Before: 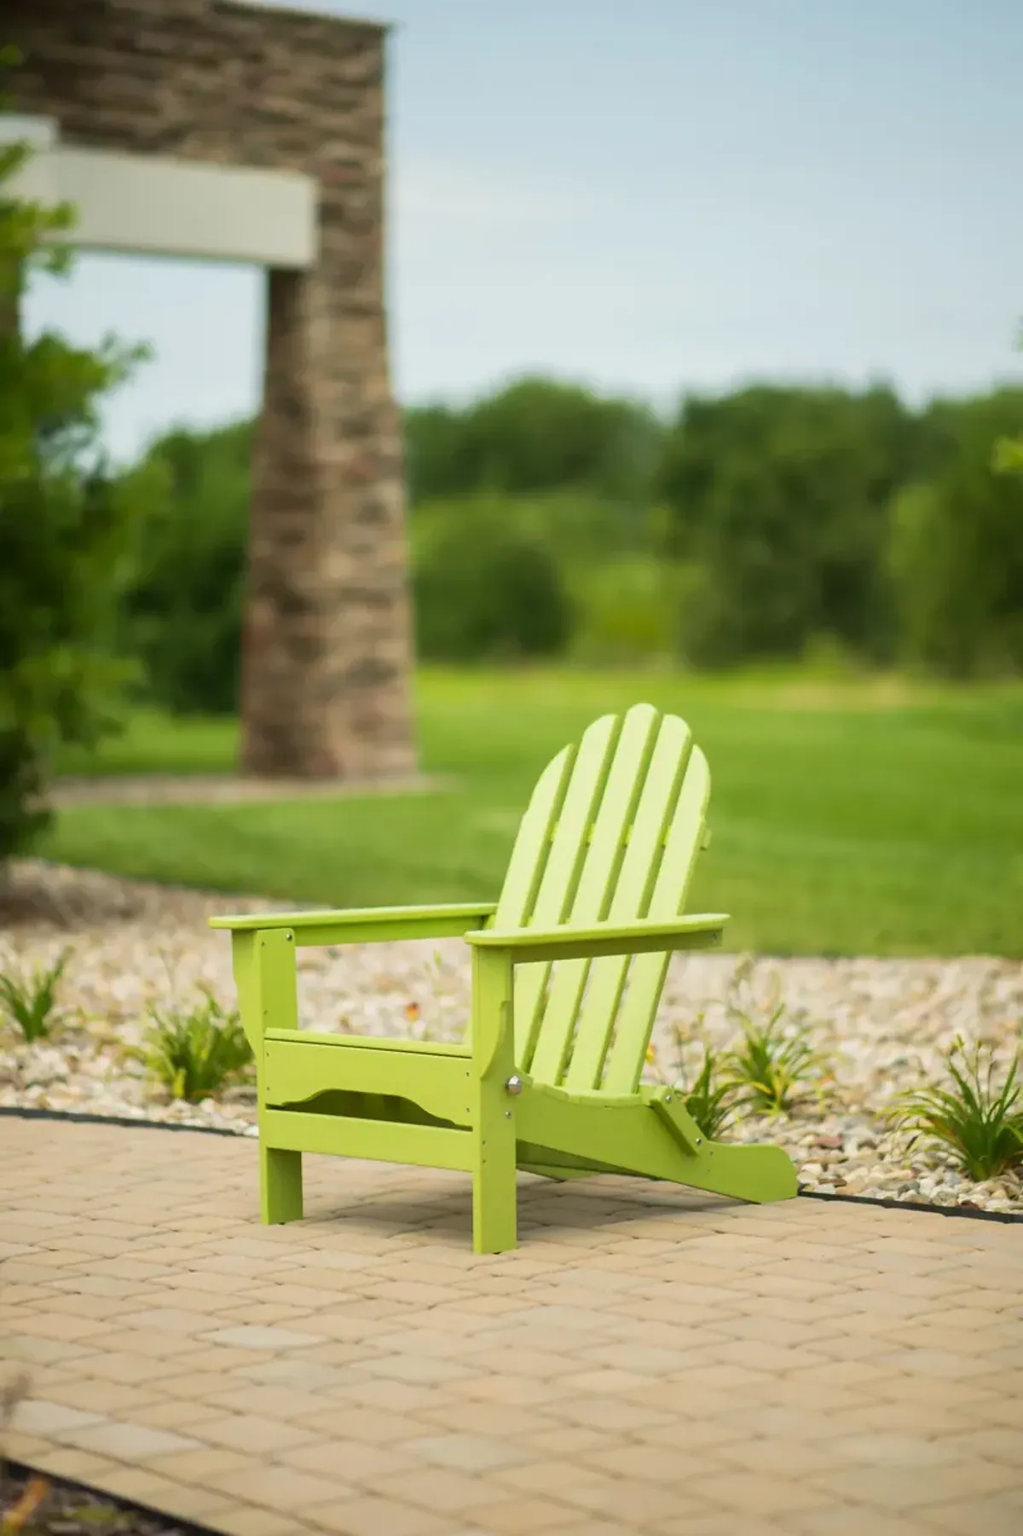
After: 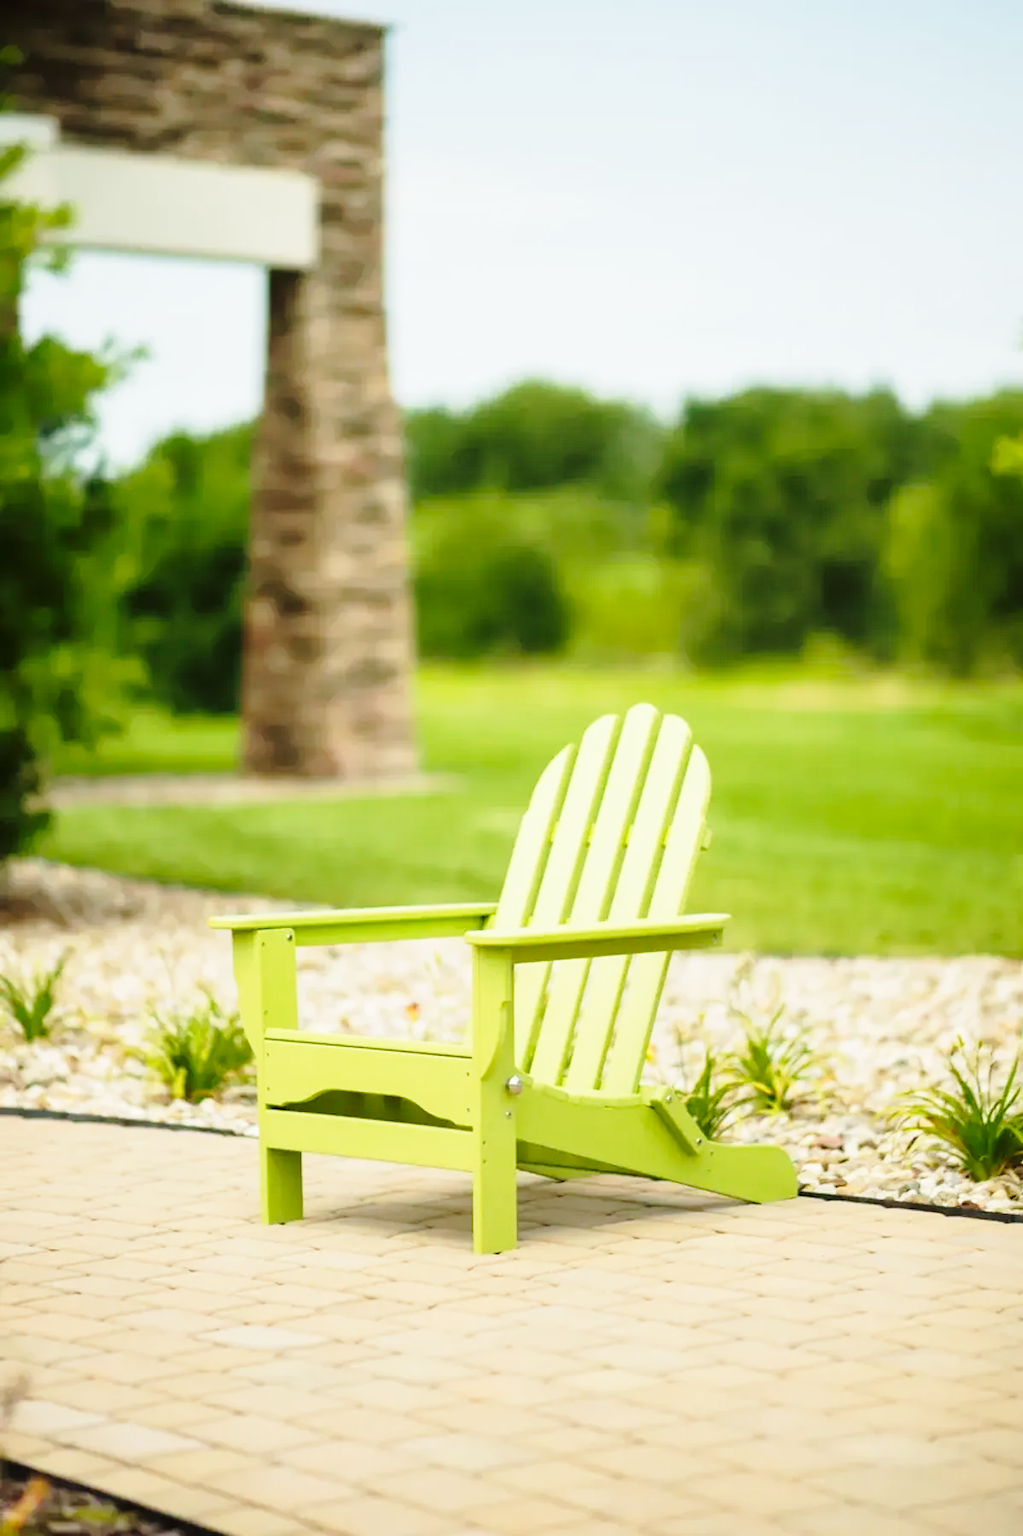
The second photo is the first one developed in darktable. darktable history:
base curve: curves: ch0 [(0, 0) (0.028, 0.03) (0.121, 0.232) (0.46, 0.748) (0.859, 0.968) (1, 1)], preserve colors none
tone curve: curves: ch0 [(0, 0) (0.08, 0.056) (0.4, 0.4) (0.6, 0.612) (0.92, 0.924) (1, 1)], color space Lab, linked channels, preserve colors none
